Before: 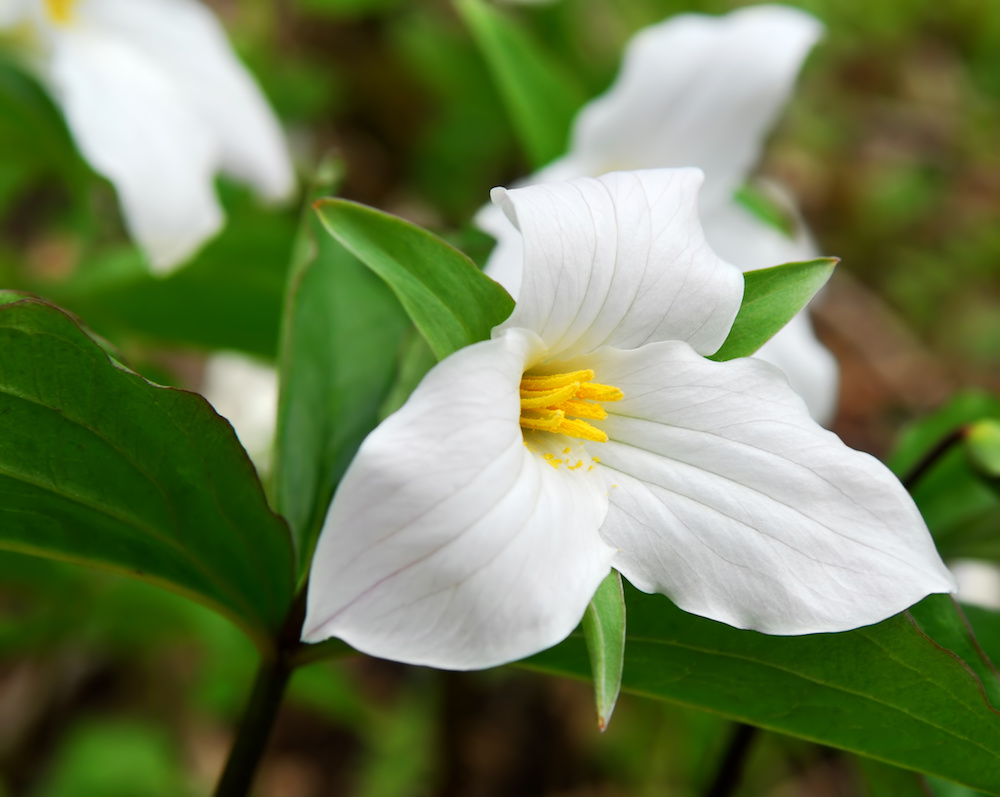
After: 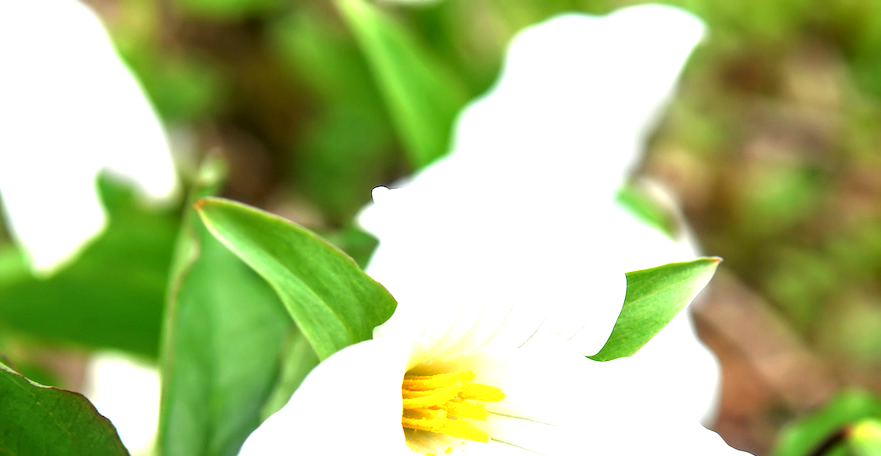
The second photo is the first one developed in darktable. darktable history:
exposure: black level correction 0, exposure 1.2 EV, compensate exposure bias true, compensate highlight preservation false
crop and rotate: left 11.812%, bottom 42.776%
local contrast: detail 130%
